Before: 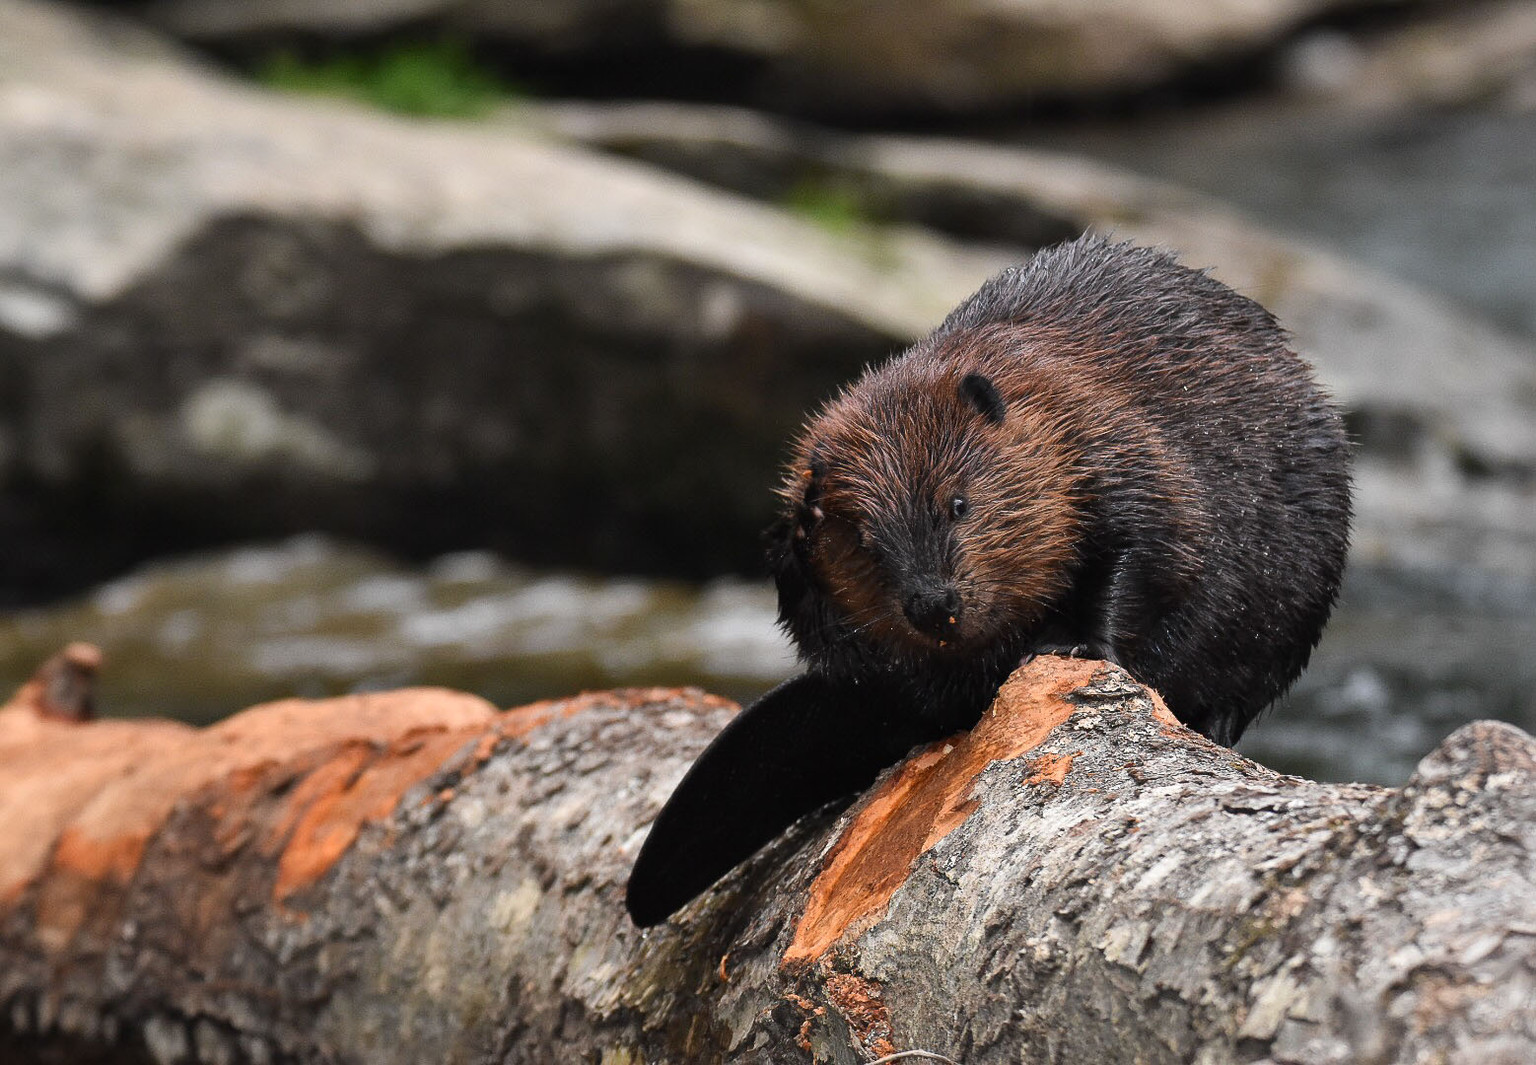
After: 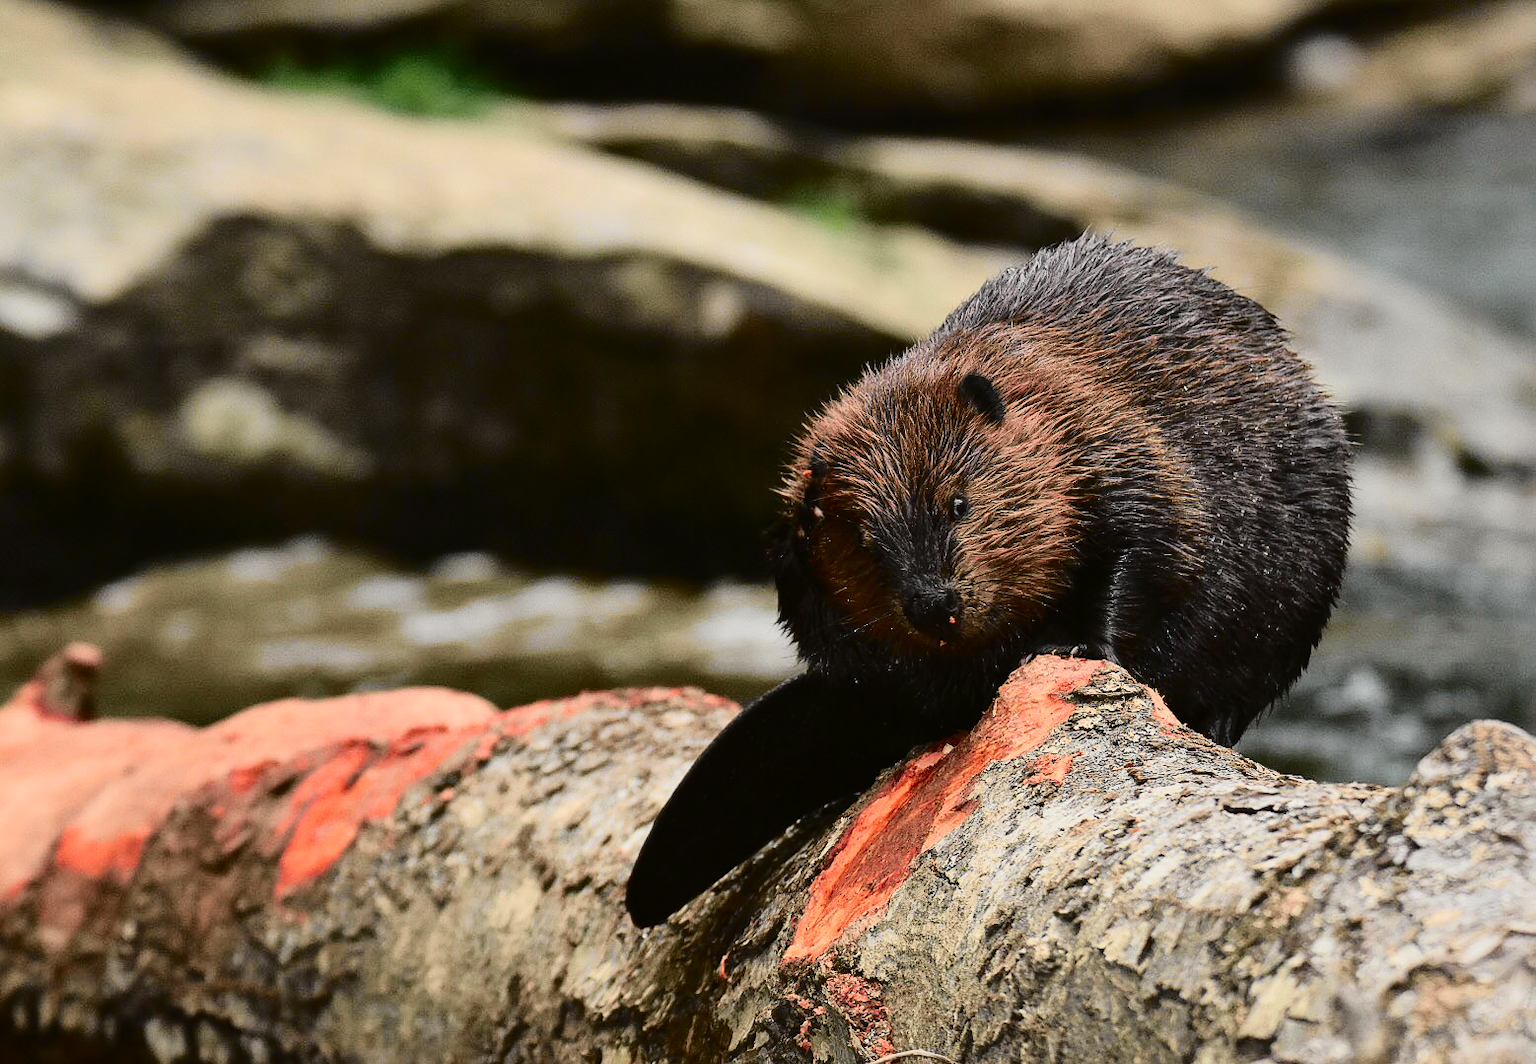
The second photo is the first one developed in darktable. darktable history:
tone curve: curves: ch0 [(0, 0.006) (0.184, 0.117) (0.405, 0.46) (0.456, 0.528) (0.634, 0.728) (0.877, 0.89) (0.984, 0.935)]; ch1 [(0, 0) (0.443, 0.43) (0.492, 0.489) (0.566, 0.579) (0.595, 0.625) (0.608, 0.667) (0.65, 0.729) (1, 1)]; ch2 [(0, 0) (0.33, 0.301) (0.421, 0.443) (0.447, 0.489) (0.495, 0.505) (0.537, 0.583) (0.586, 0.591) (0.663, 0.686) (1, 1)], color space Lab, independent channels, preserve colors none
